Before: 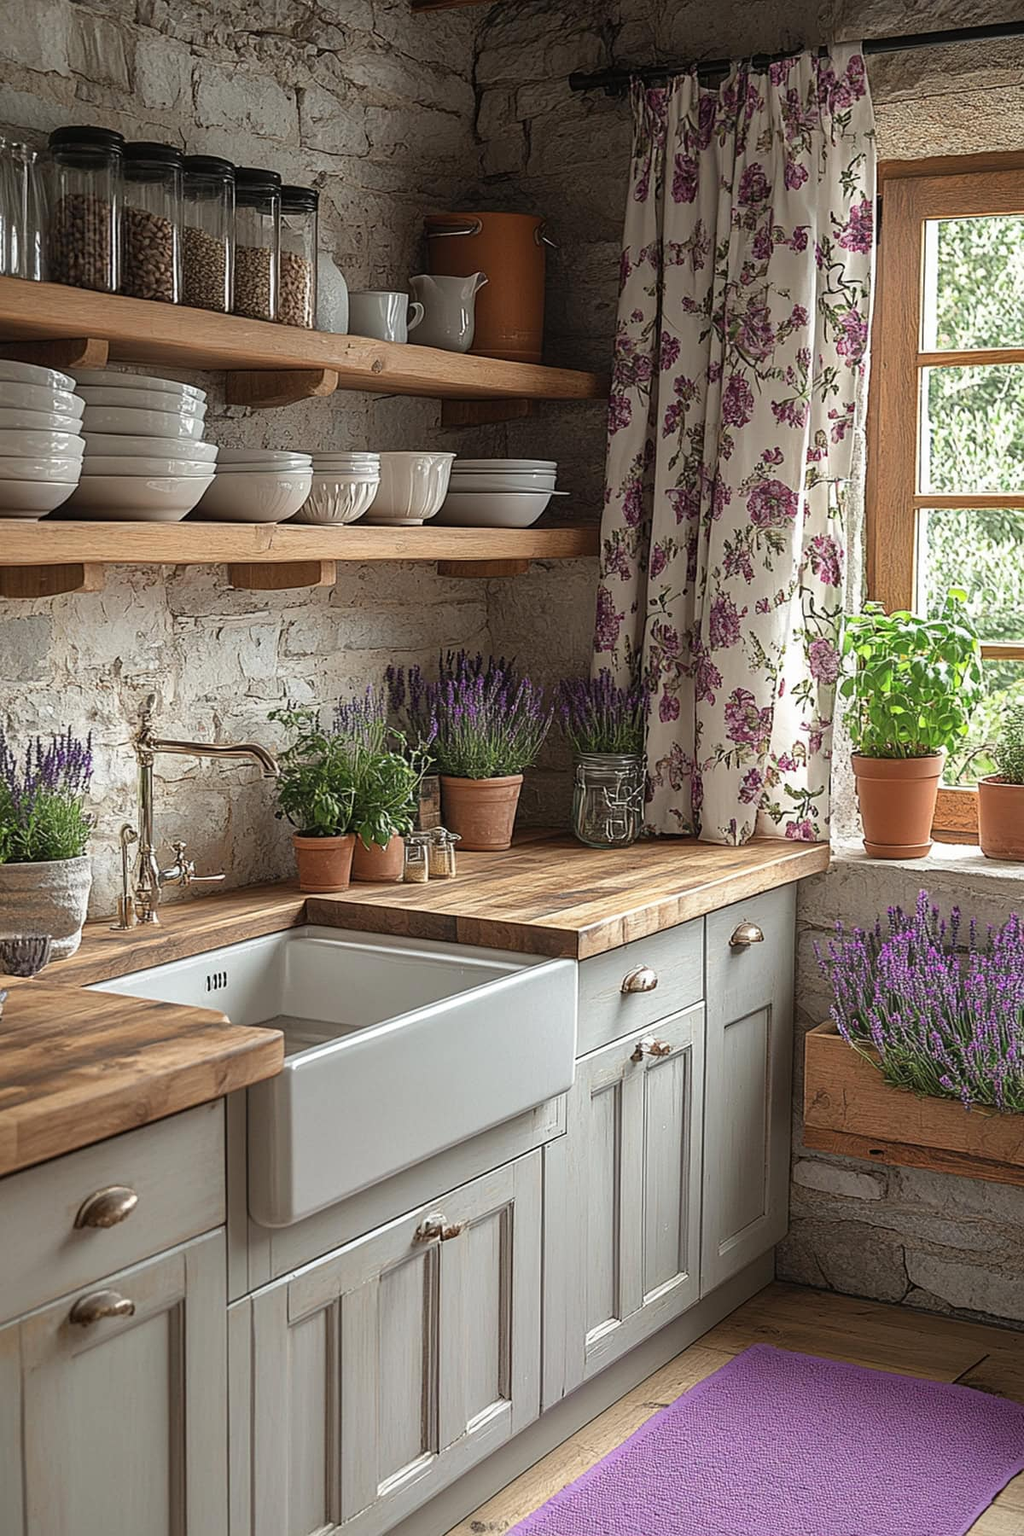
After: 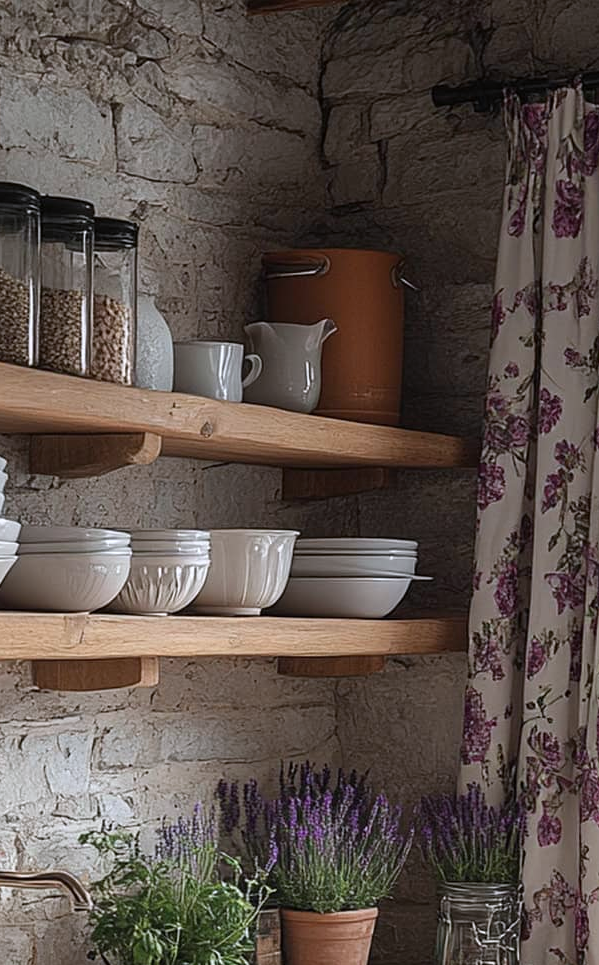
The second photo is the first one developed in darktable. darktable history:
tone equalizer: edges refinement/feathering 500, mask exposure compensation -1.57 EV, preserve details no
color calibration: gray › normalize channels true, illuminant as shot in camera, x 0.358, y 0.373, temperature 4628.91 K, gamut compression 0.019
crop: left 19.654%, right 30.377%, bottom 46.338%
